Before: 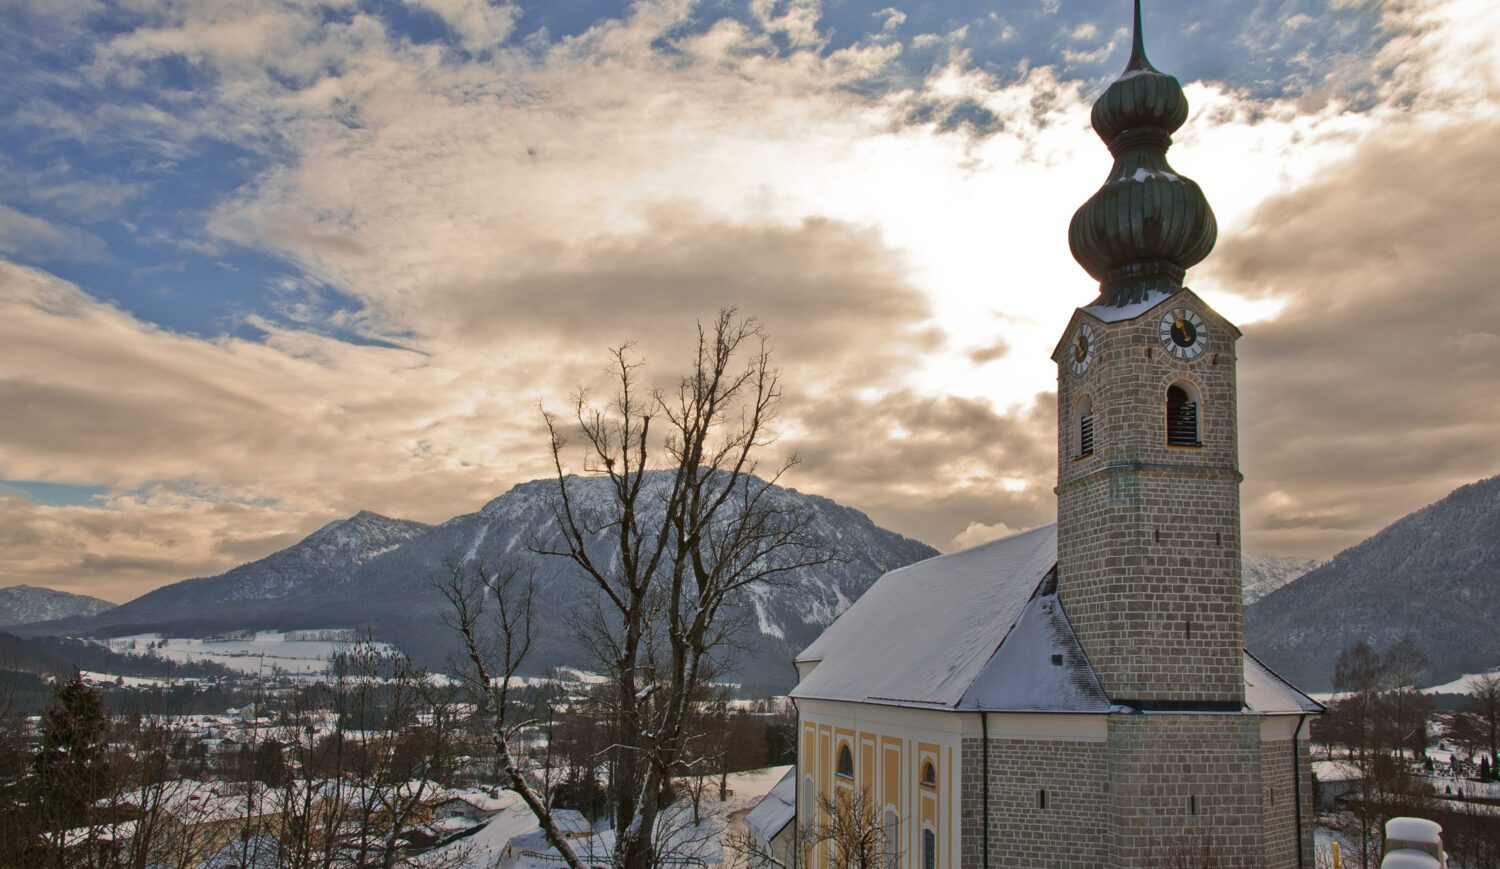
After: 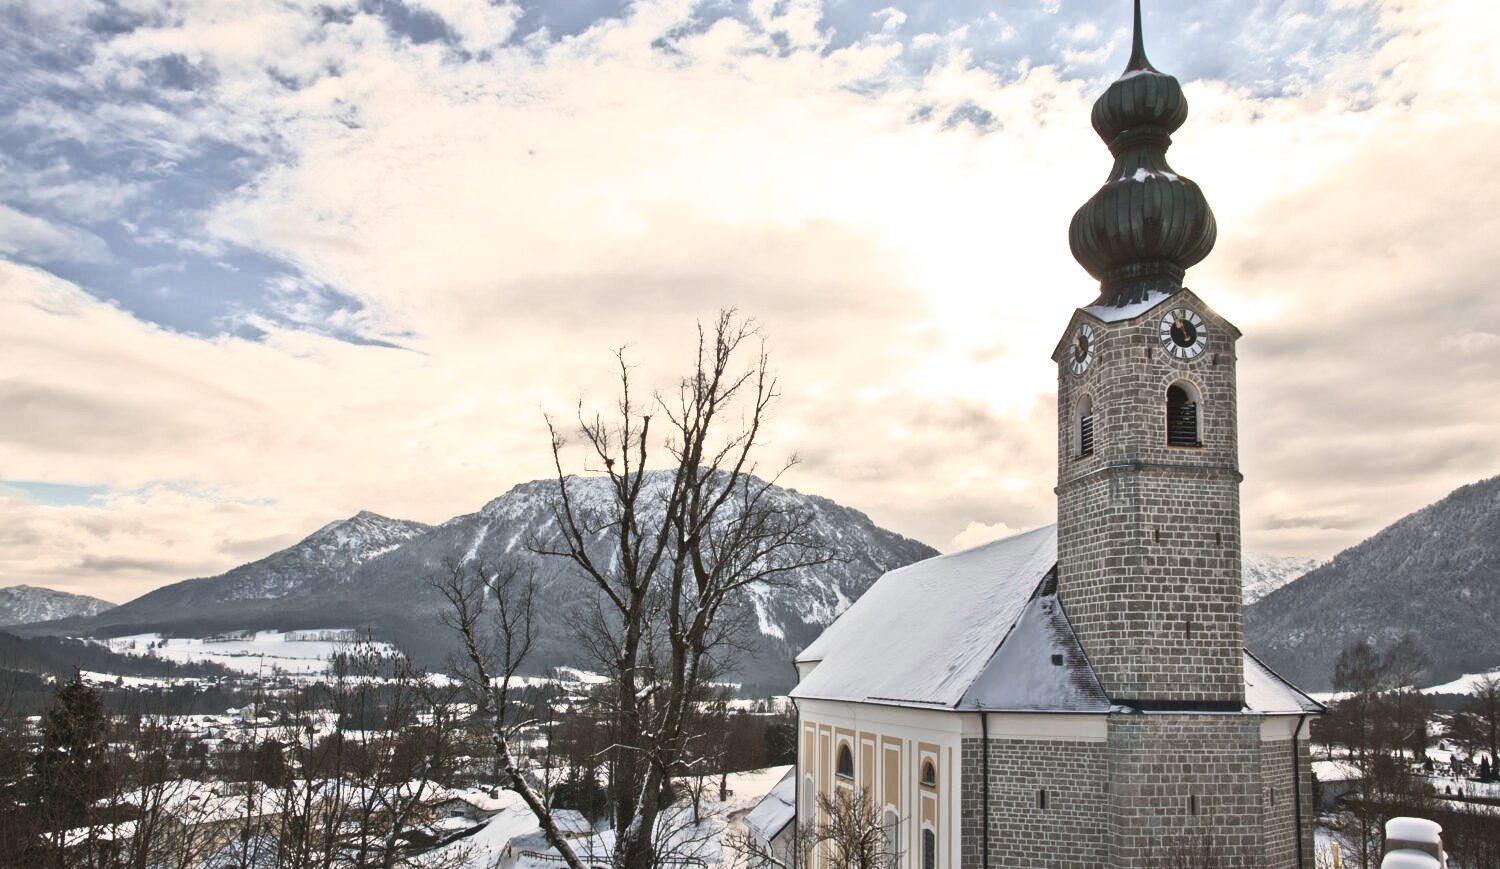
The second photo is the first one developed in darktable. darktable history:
contrast brightness saturation: contrast 0.566, brightness 0.574, saturation -0.327
